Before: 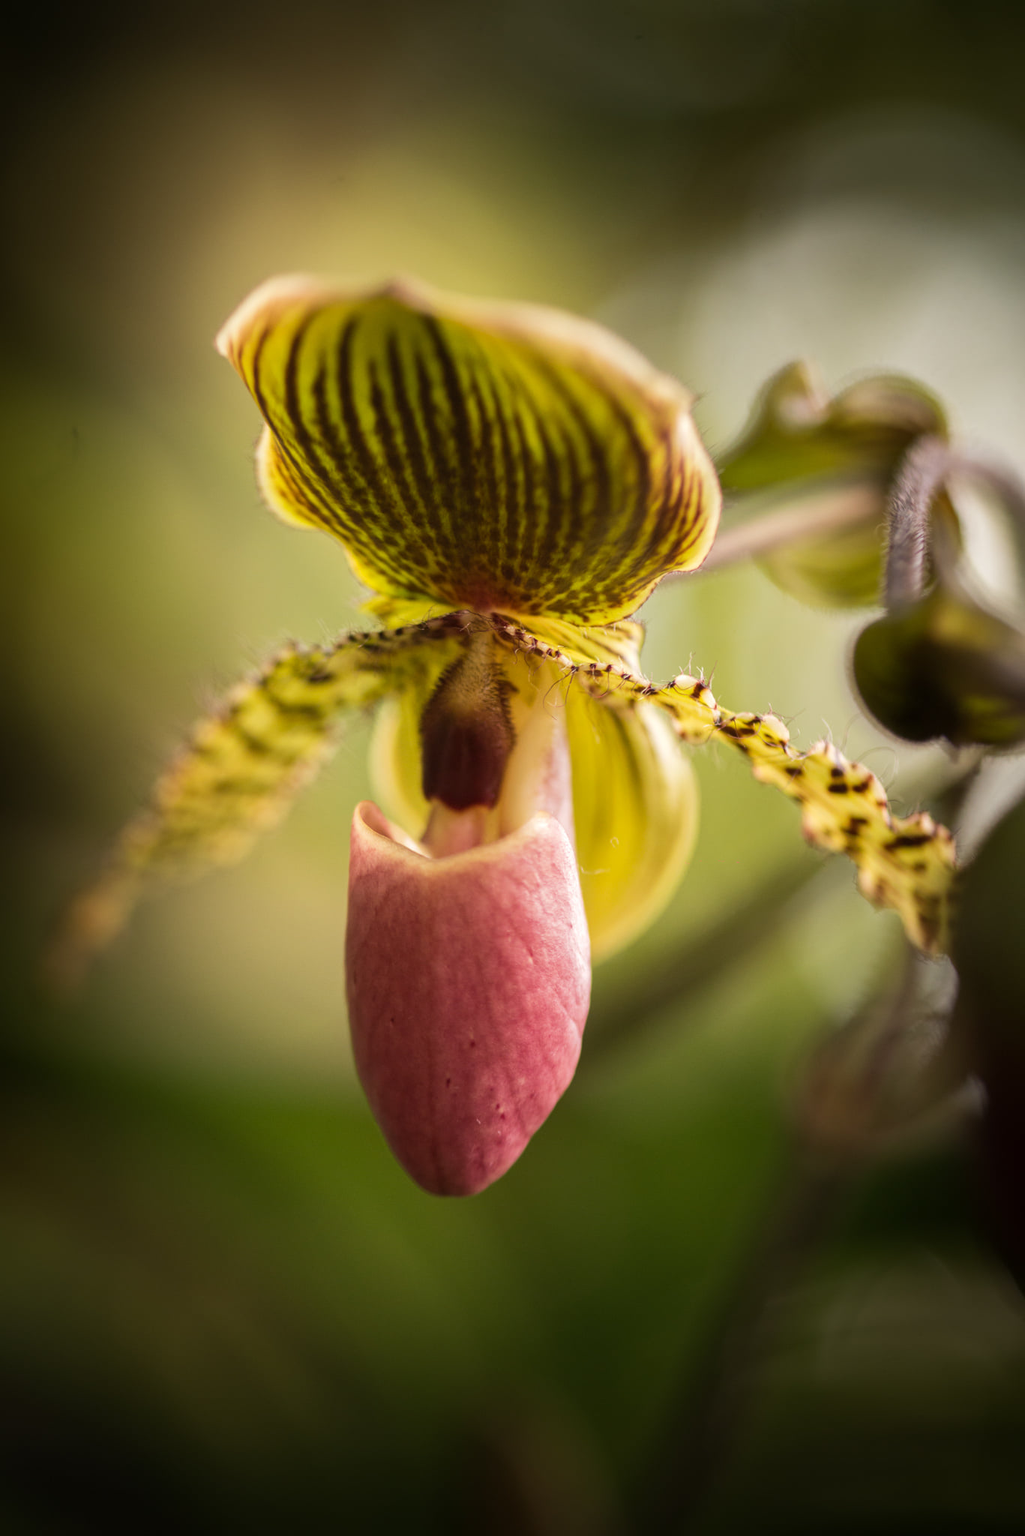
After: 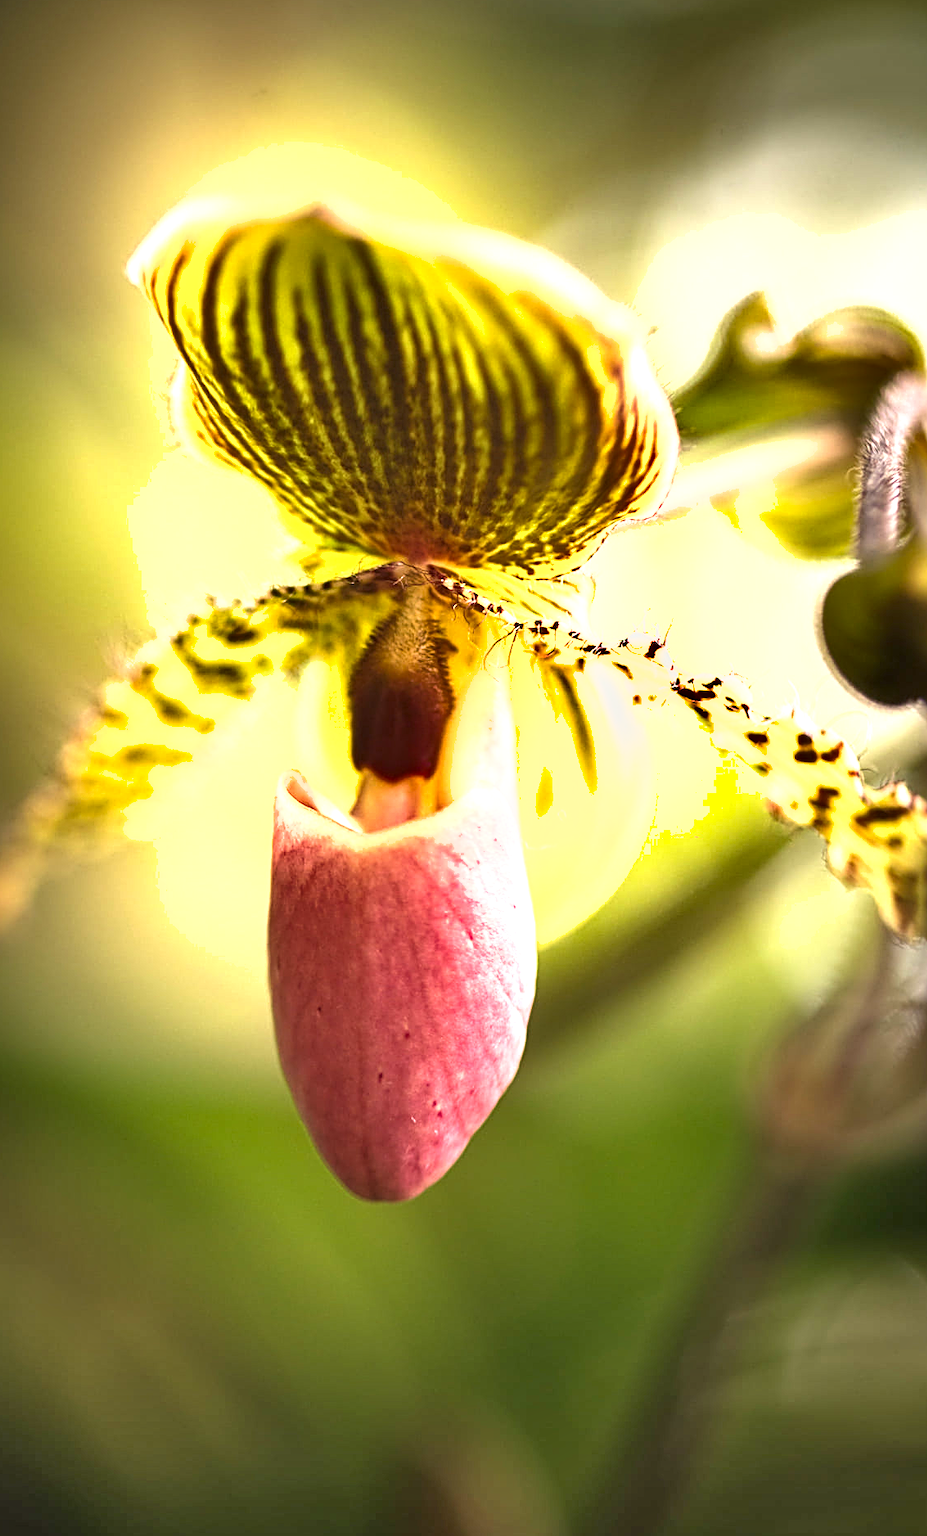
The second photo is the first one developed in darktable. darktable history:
levels: mode automatic
crop: left 9.802%, top 6.22%, right 7.185%, bottom 2.113%
exposure: black level correction 0, exposure 1.474 EV, compensate highlight preservation false
shadows and highlights: shadows 59.66, soften with gaussian
sharpen: radius 2.796, amount 0.717
